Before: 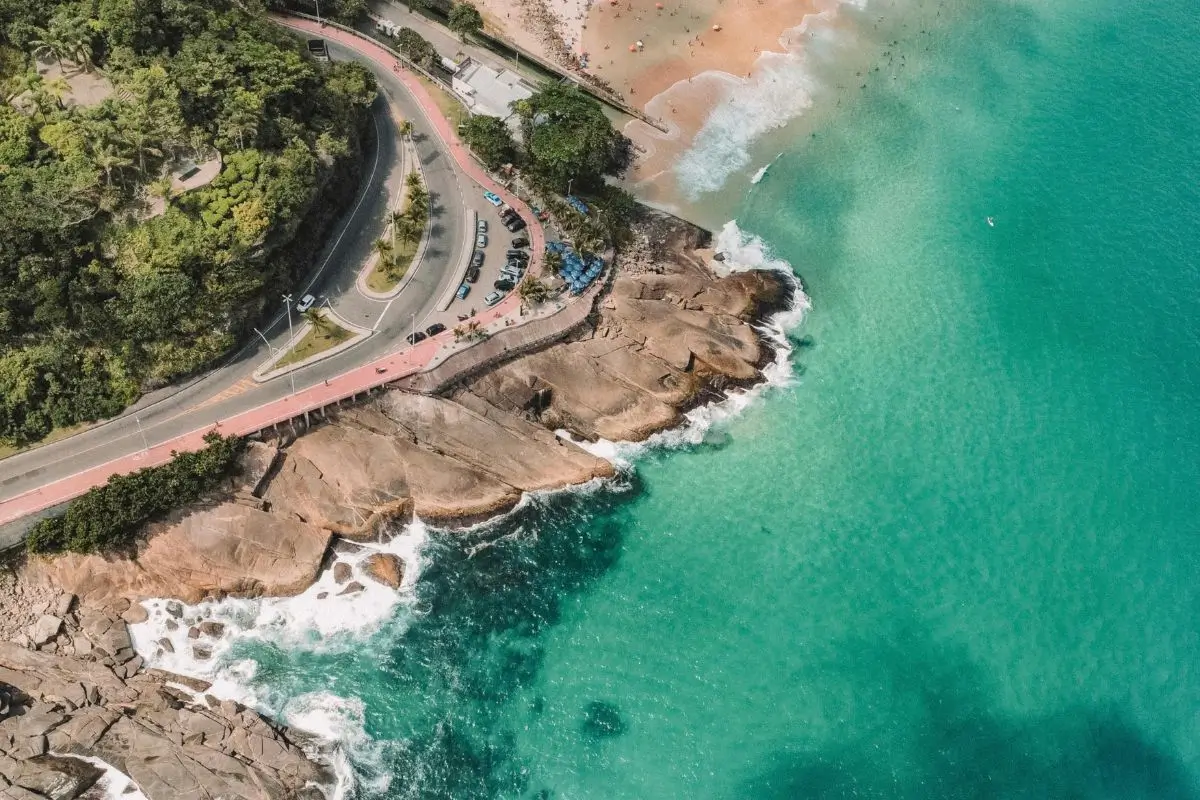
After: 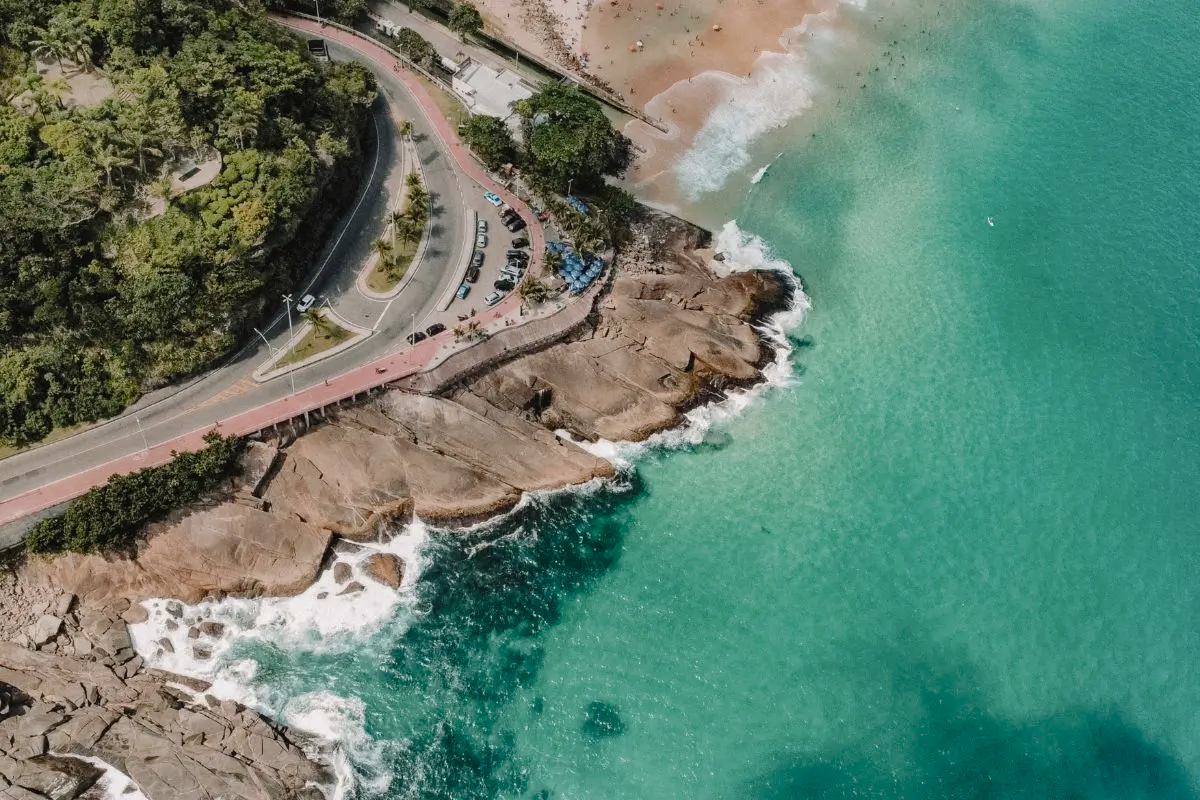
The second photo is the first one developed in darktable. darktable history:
color correction: saturation 0.85
color zones: curves: ch0 [(0.27, 0.396) (0.563, 0.504) (0.75, 0.5) (0.787, 0.307)]
tone curve: curves: ch0 [(0, 0) (0.003, 0.008) (0.011, 0.01) (0.025, 0.012) (0.044, 0.023) (0.069, 0.033) (0.1, 0.046) (0.136, 0.075) (0.177, 0.116) (0.224, 0.171) (0.277, 0.235) (0.335, 0.312) (0.399, 0.397) (0.468, 0.466) (0.543, 0.54) (0.623, 0.62) (0.709, 0.701) (0.801, 0.782) (0.898, 0.877) (1, 1)], preserve colors none
